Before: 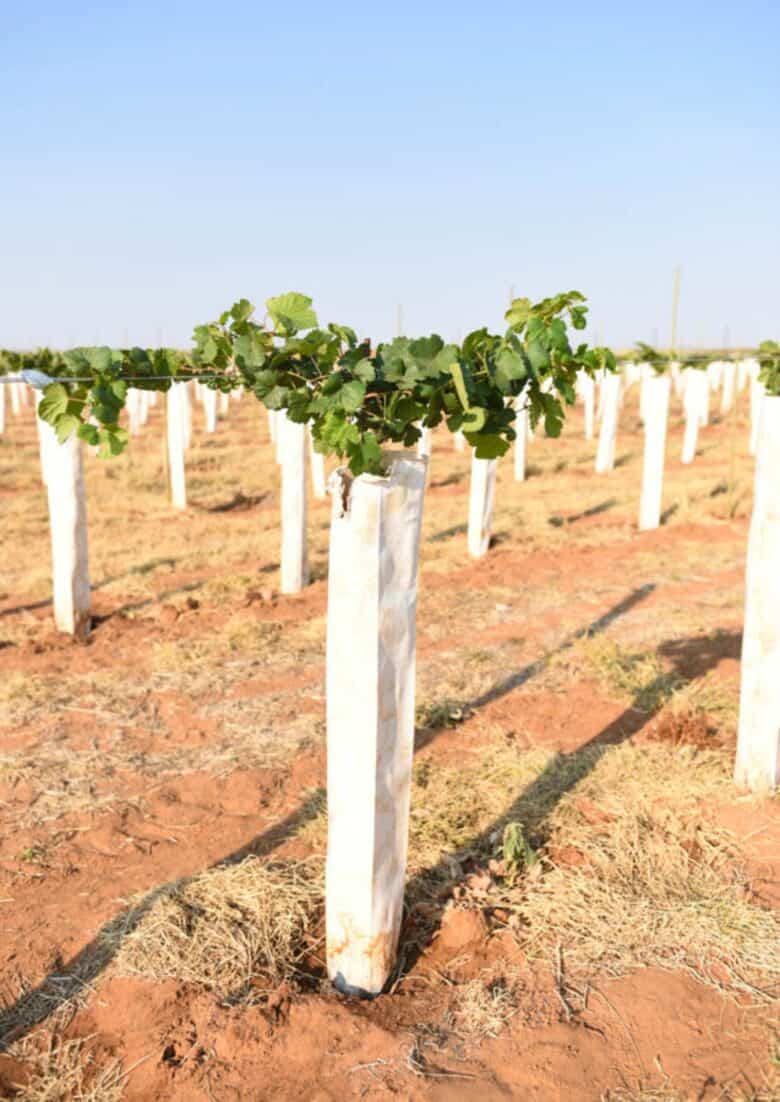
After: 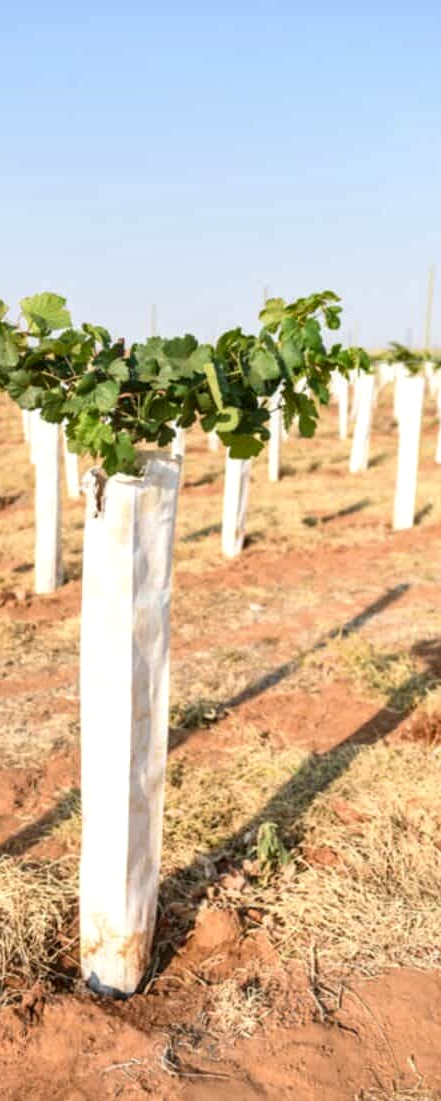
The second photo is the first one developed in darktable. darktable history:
local contrast: detail 130%
crop: left 31.574%, top 0.004%, right 11.56%
